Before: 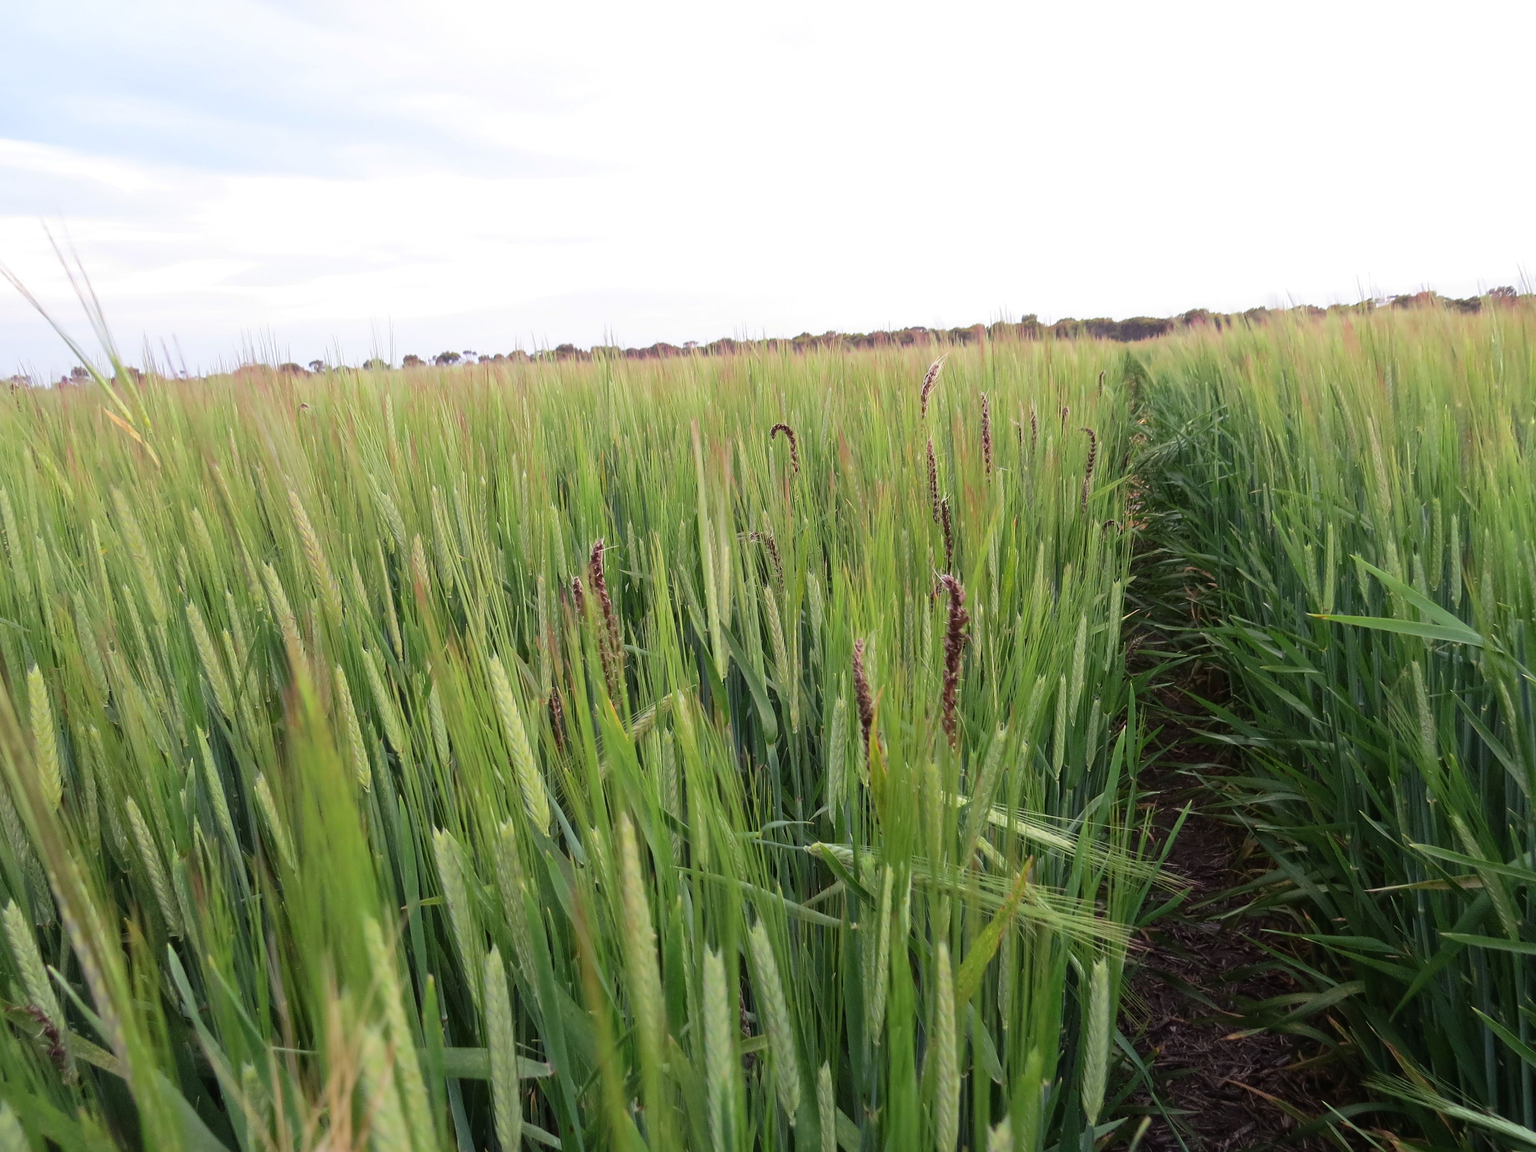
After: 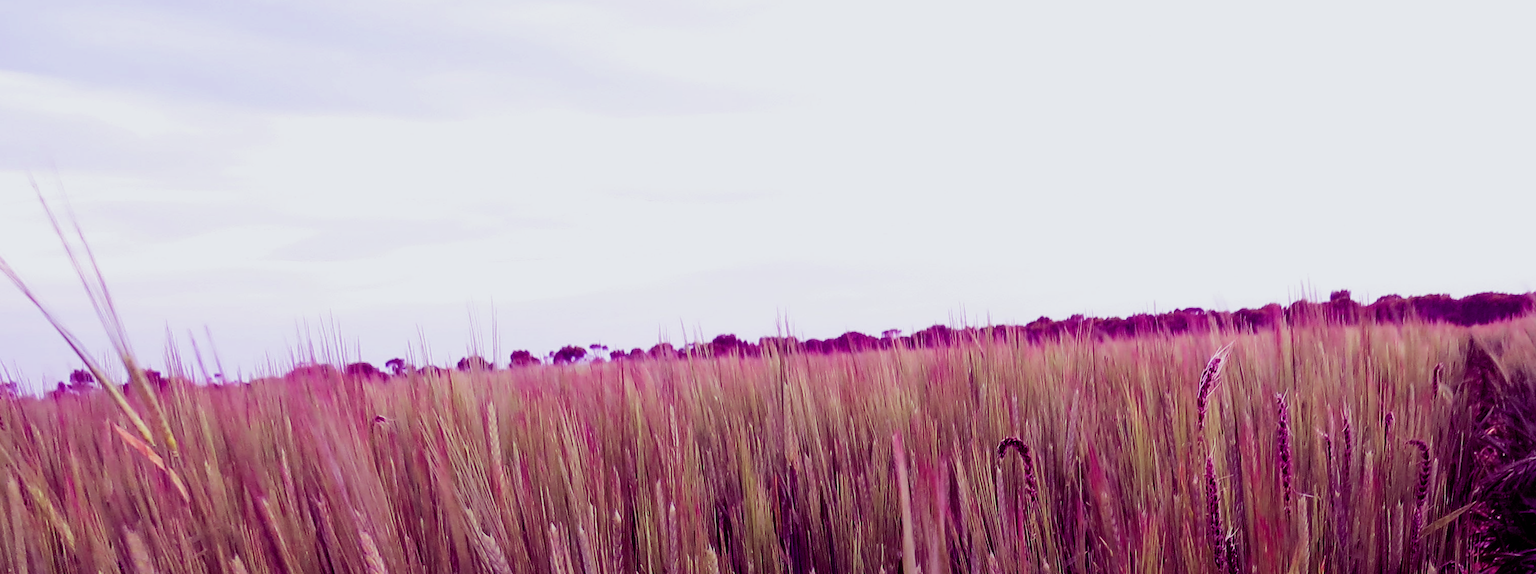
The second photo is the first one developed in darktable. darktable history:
filmic rgb: black relative exposure -5 EV, white relative exposure 3.5 EV, hardness 3.19, contrast 1.2, highlights saturation mix -50%
rotate and perspective: rotation -0.45°, automatic cropping original format, crop left 0.008, crop right 0.992, crop top 0.012, crop bottom 0.988
white balance: red 0.976, blue 1.04
color balance: mode lift, gamma, gain (sRGB), lift [1, 1, 0.101, 1]
crop: left 0.579%, top 7.627%, right 23.167%, bottom 54.275%
